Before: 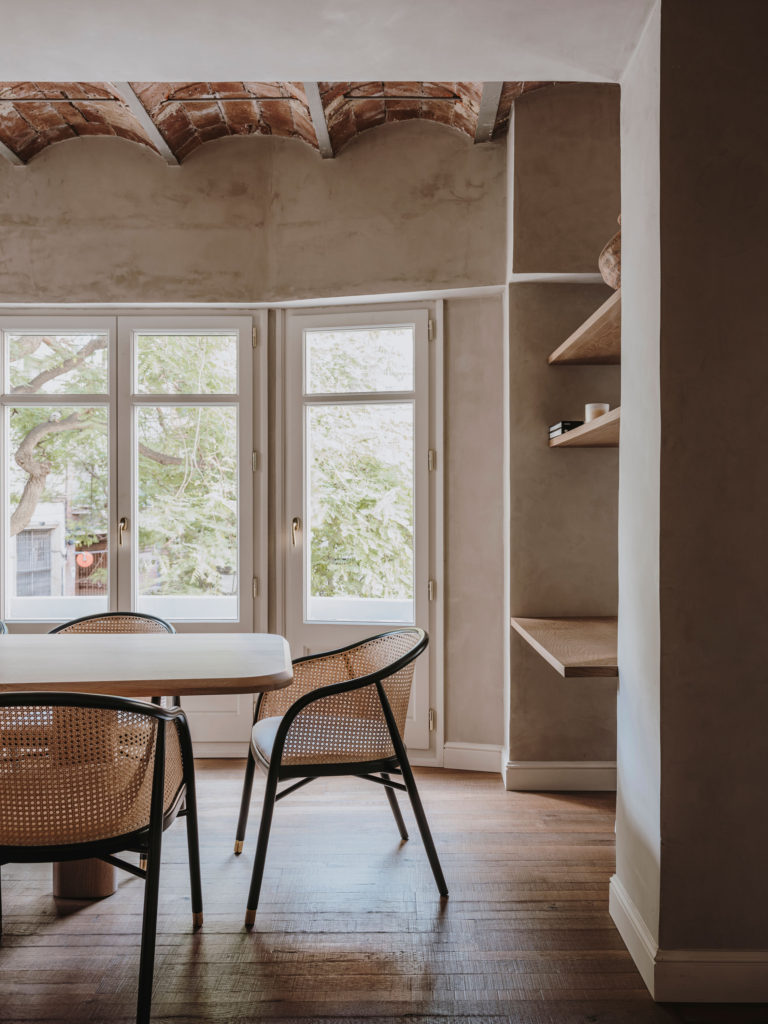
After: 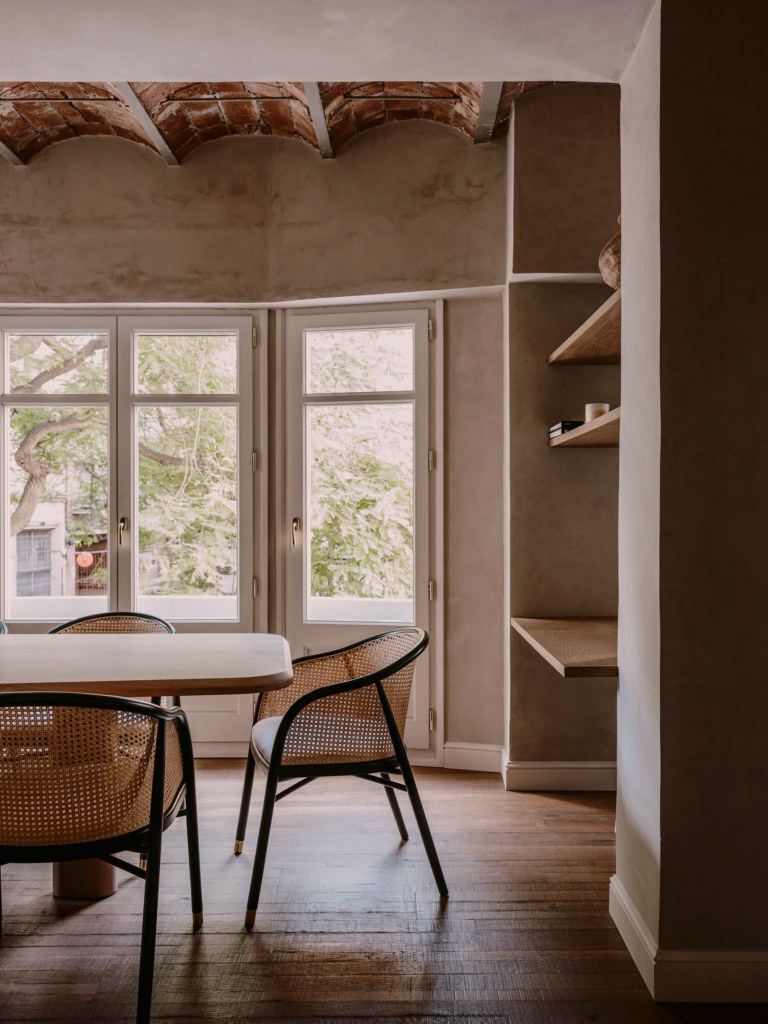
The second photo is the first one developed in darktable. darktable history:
color correction: highlights a* 5.85, highlights b* 4.83
contrast brightness saturation: contrast 0.066, brightness -0.144, saturation 0.108
